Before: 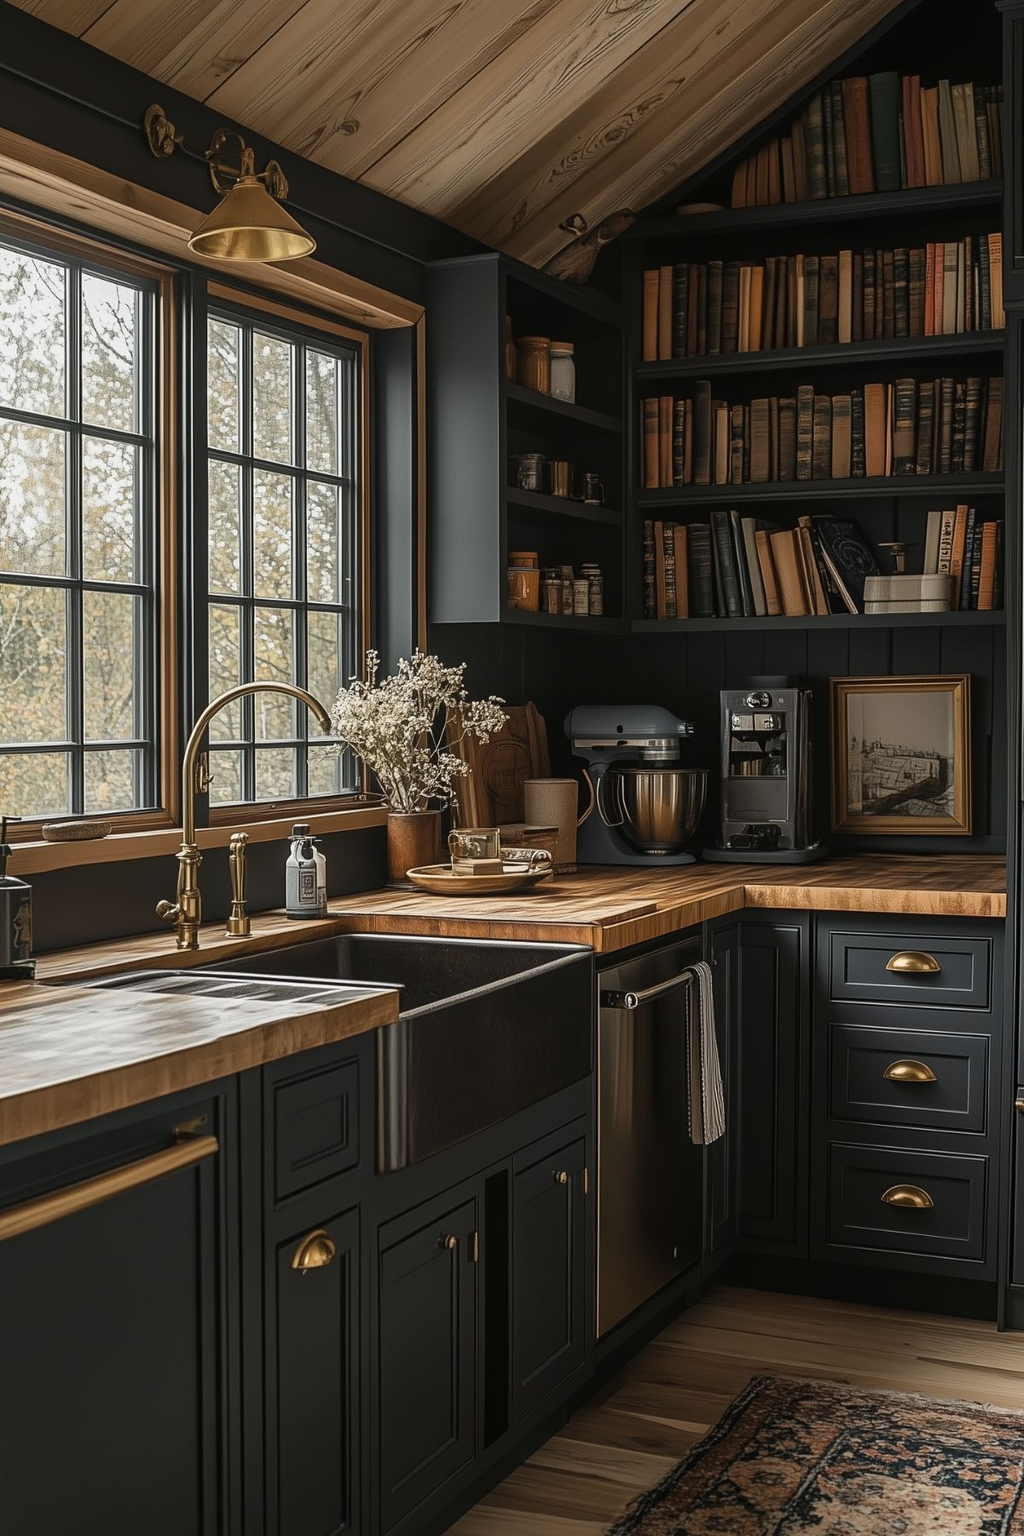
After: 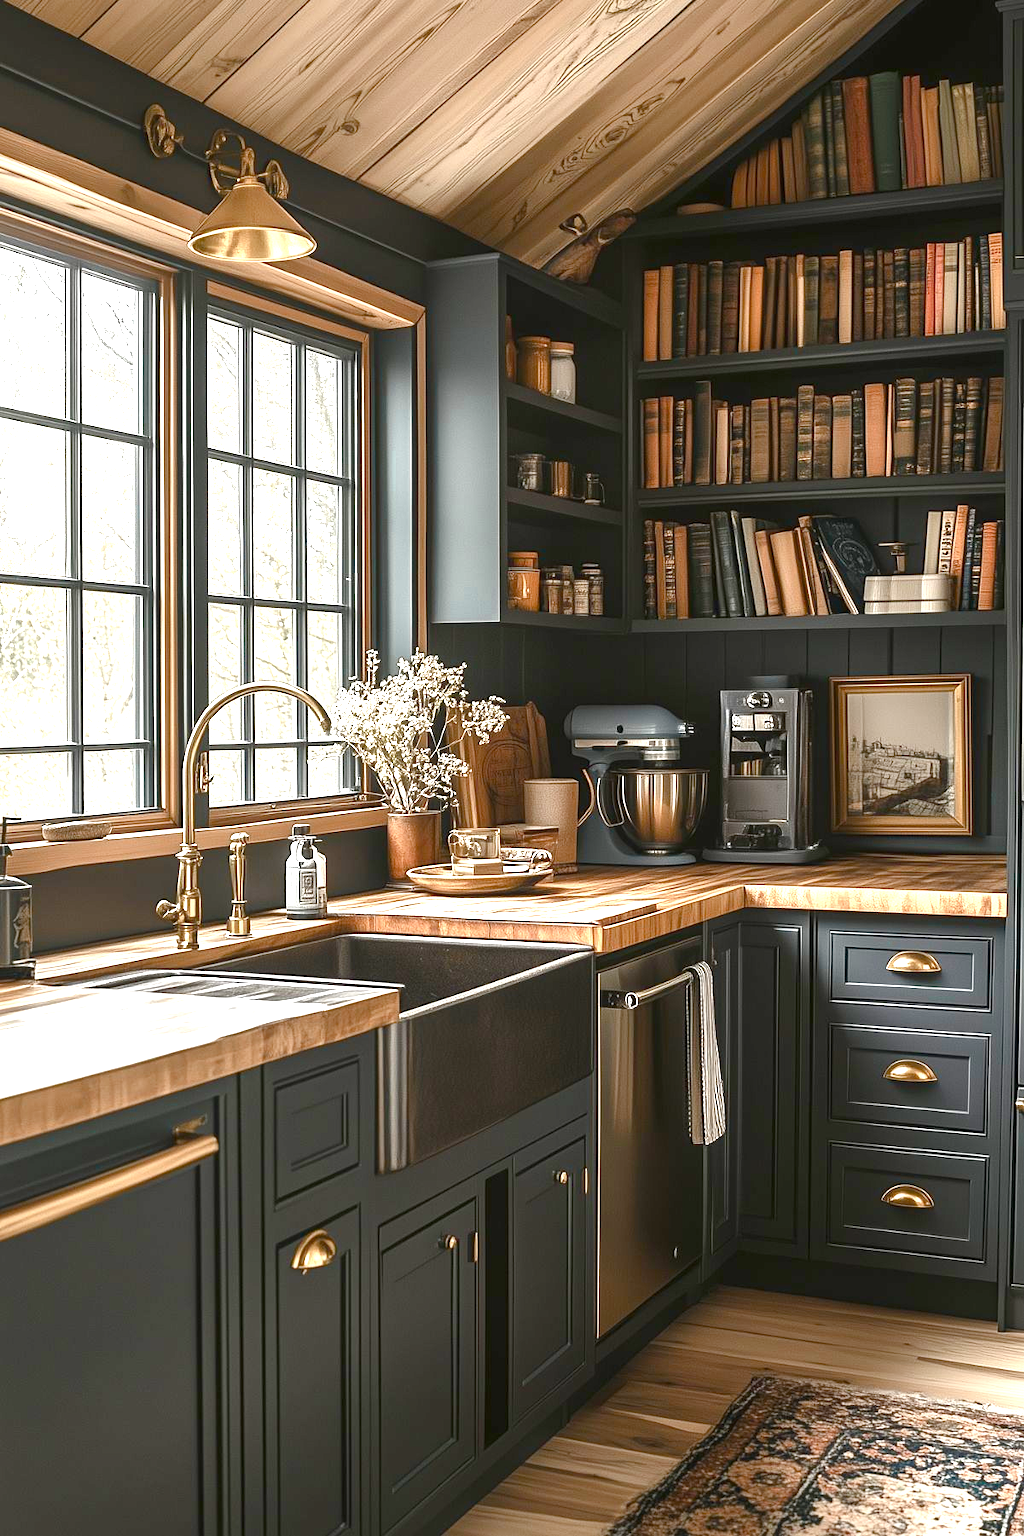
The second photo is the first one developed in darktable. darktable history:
color balance rgb: global offset › luminance 0.22%, perceptual saturation grading › global saturation 20%, perceptual saturation grading › highlights -50.037%, perceptual saturation grading › shadows 30.474%
color zones: curves: ch0 [(0.25, 0.5) (0.423, 0.5) (0.443, 0.5) (0.521, 0.756) (0.568, 0.5) (0.576, 0.5) (0.75, 0.5)]; ch1 [(0.25, 0.5) (0.423, 0.5) (0.443, 0.5) (0.539, 0.873) (0.624, 0.565) (0.631, 0.5) (0.75, 0.5)]
exposure: black level correction 0.001, exposure 1.821 EV, compensate exposure bias true, compensate highlight preservation false
